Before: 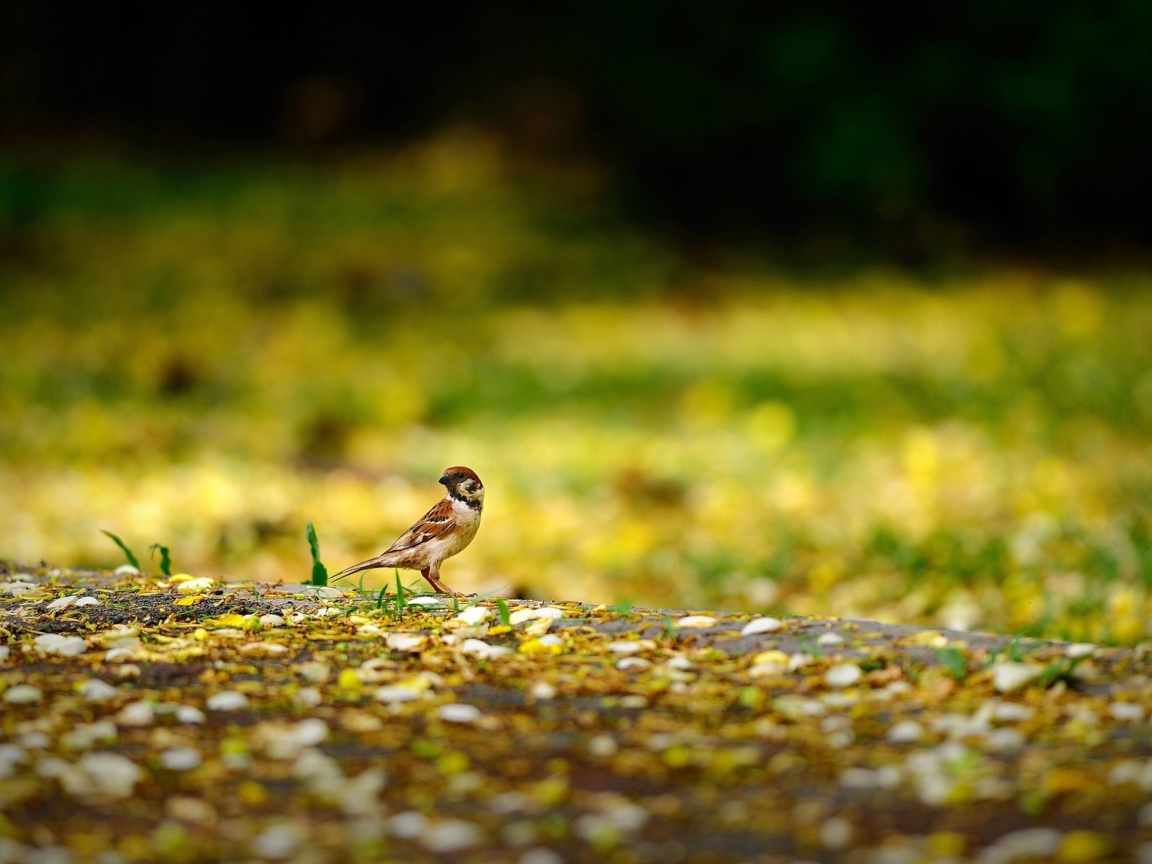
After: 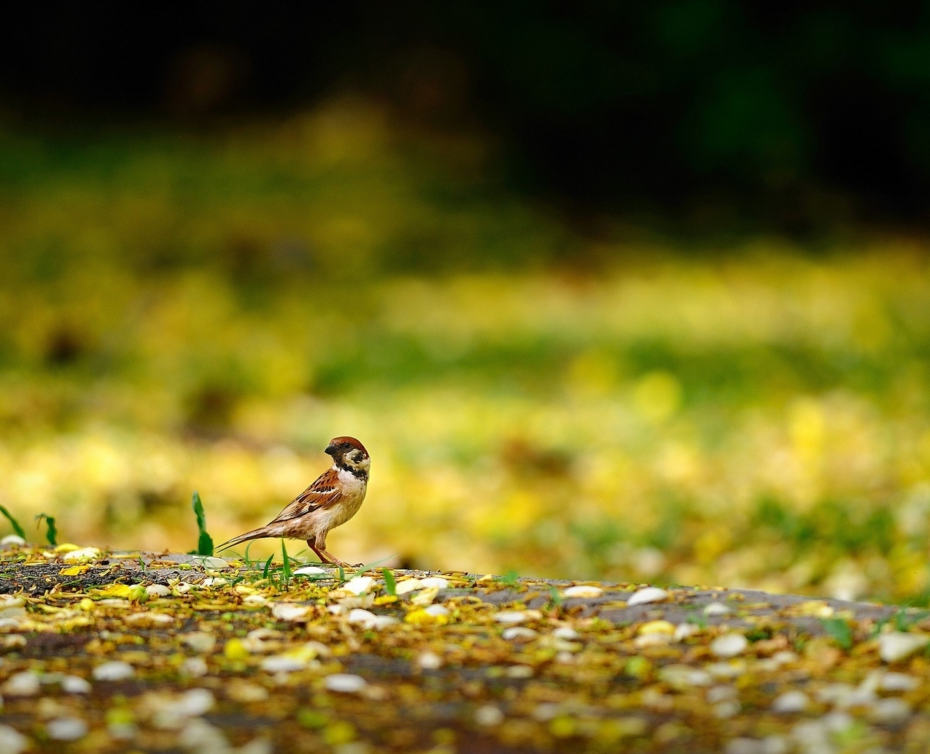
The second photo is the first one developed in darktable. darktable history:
crop: left 9.938%, top 3.548%, right 9.248%, bottom 9.153%
